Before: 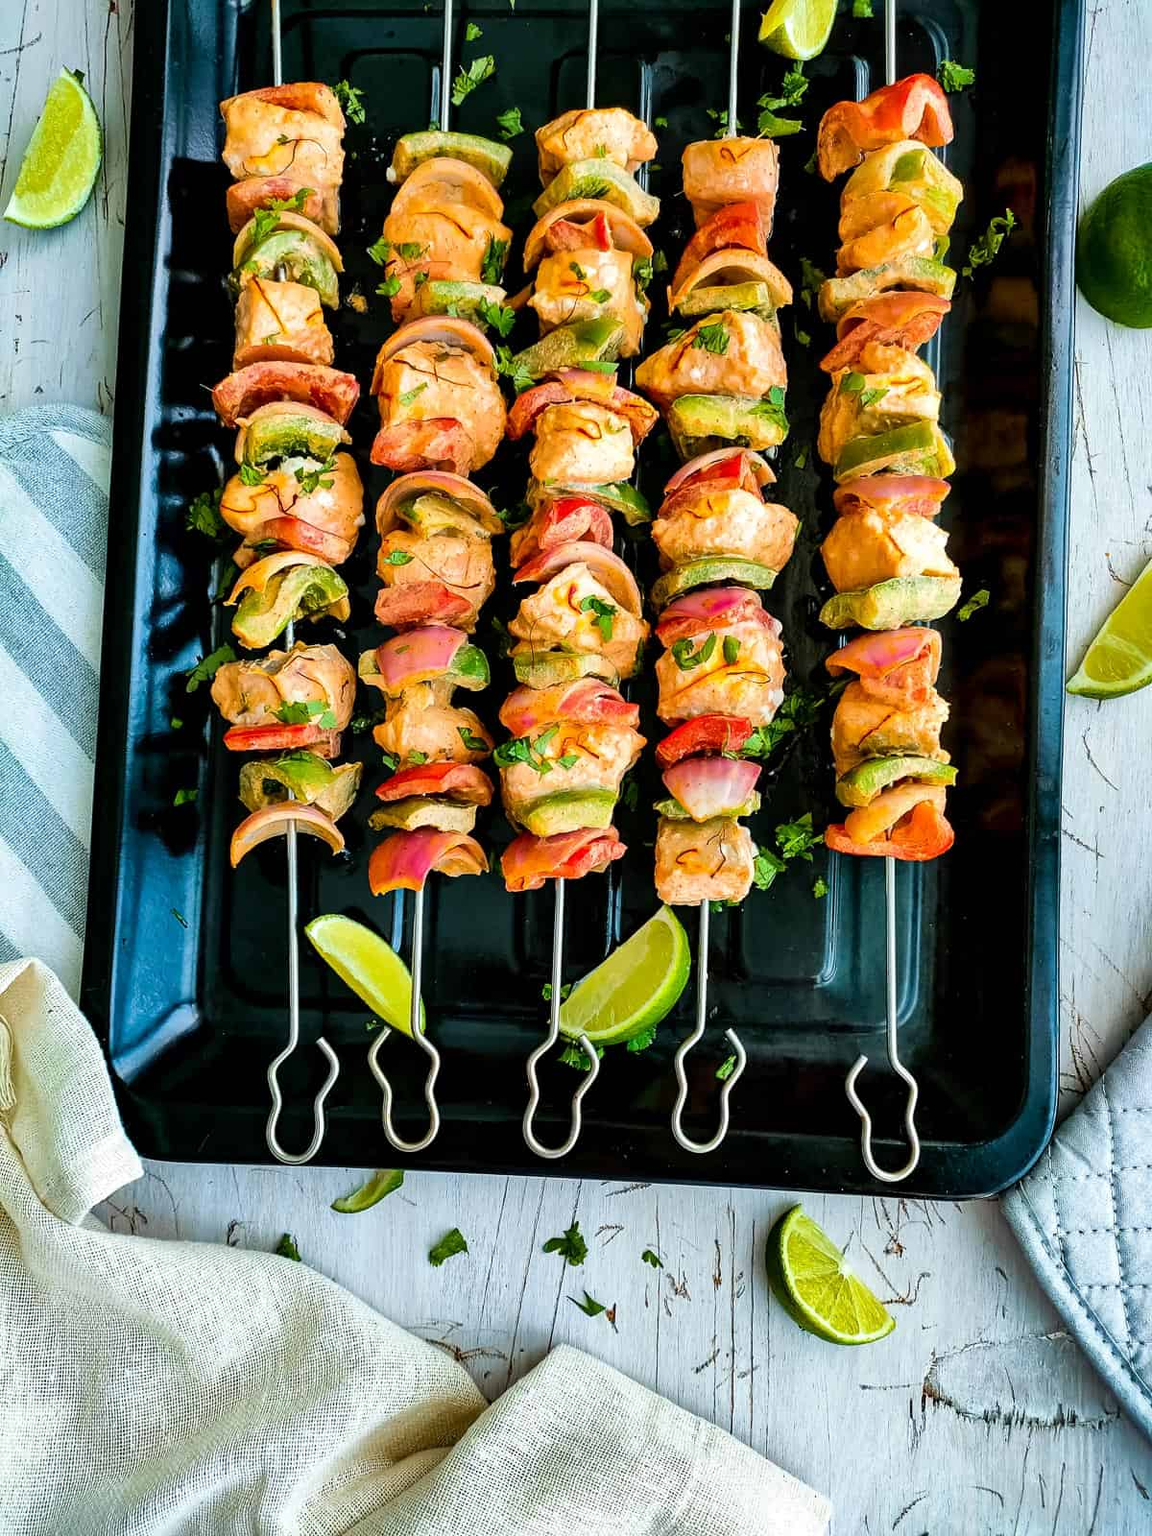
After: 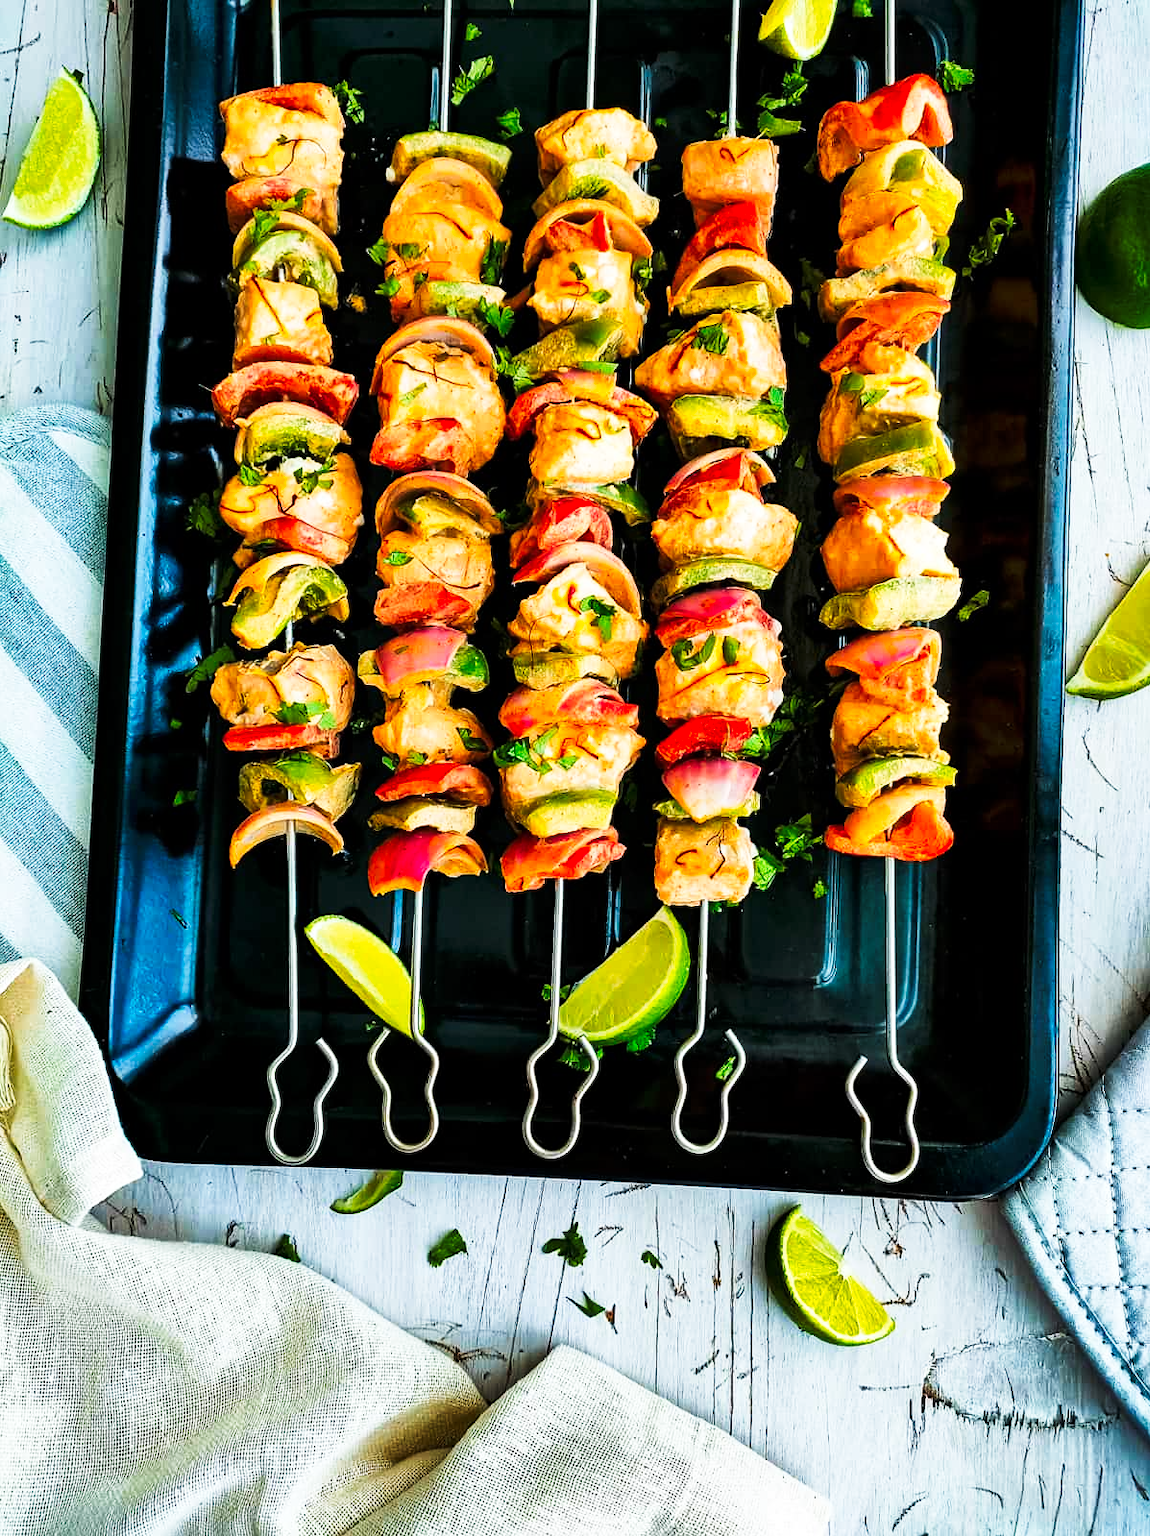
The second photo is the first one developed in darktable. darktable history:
color correction: highlights b* -0.015
crop and rotate: left 0.148%, bottom 0.006%
tone curve: curves: ch0 [(0, 0) (0.004, 0.001) (0.133, 0.078) (0.325, 0.241) (0.832, 0.917) (1, 1)], preserve colors none
